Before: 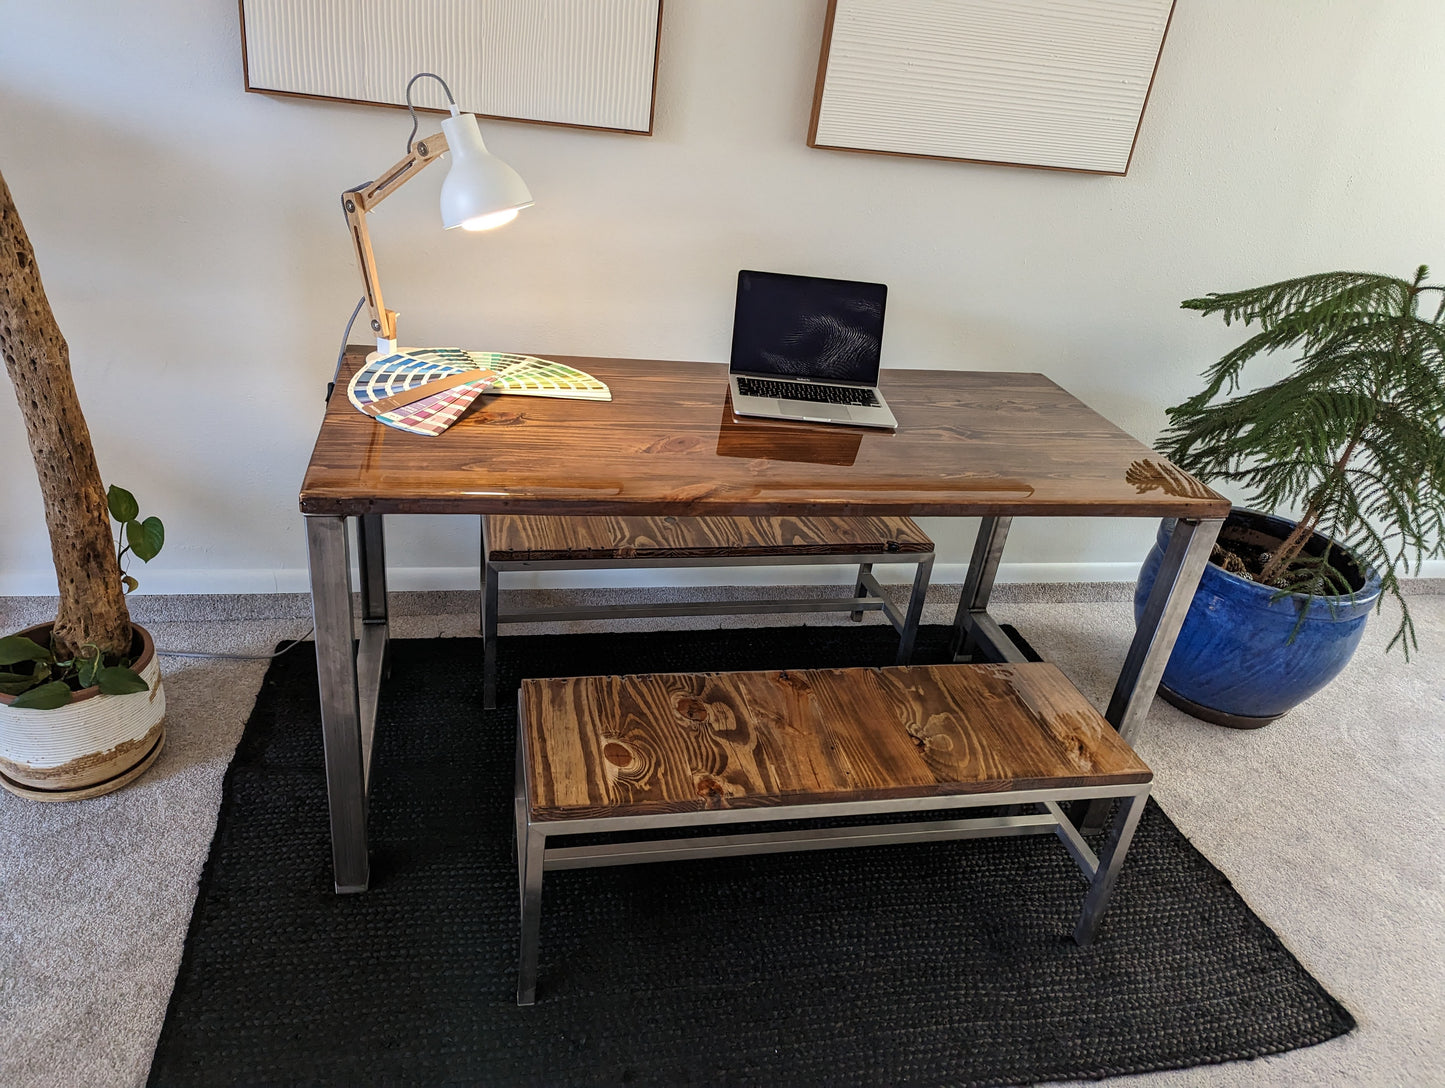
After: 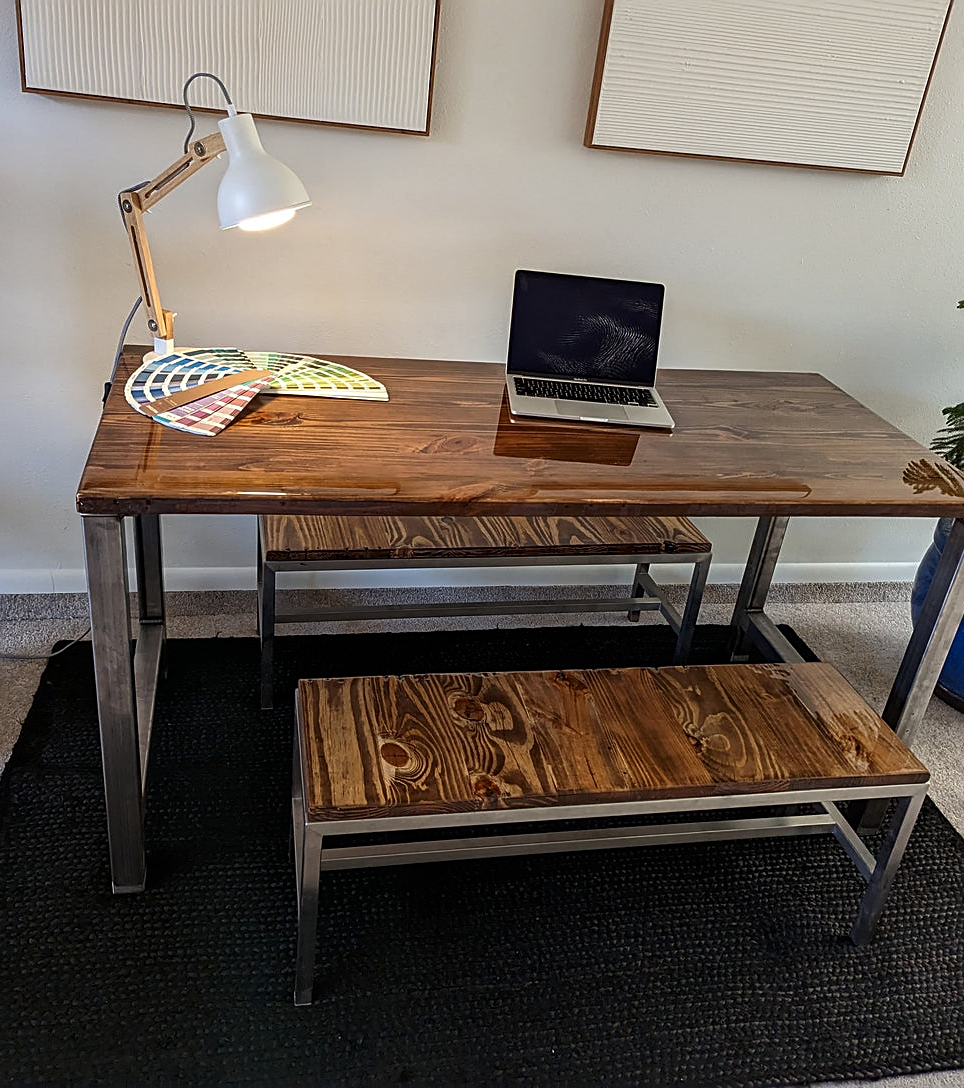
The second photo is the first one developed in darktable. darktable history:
crop and rotate: left 15.446%, right 17.836%
contrast brightness saturation: brightness -0.09
sharpen: on, module defaults
